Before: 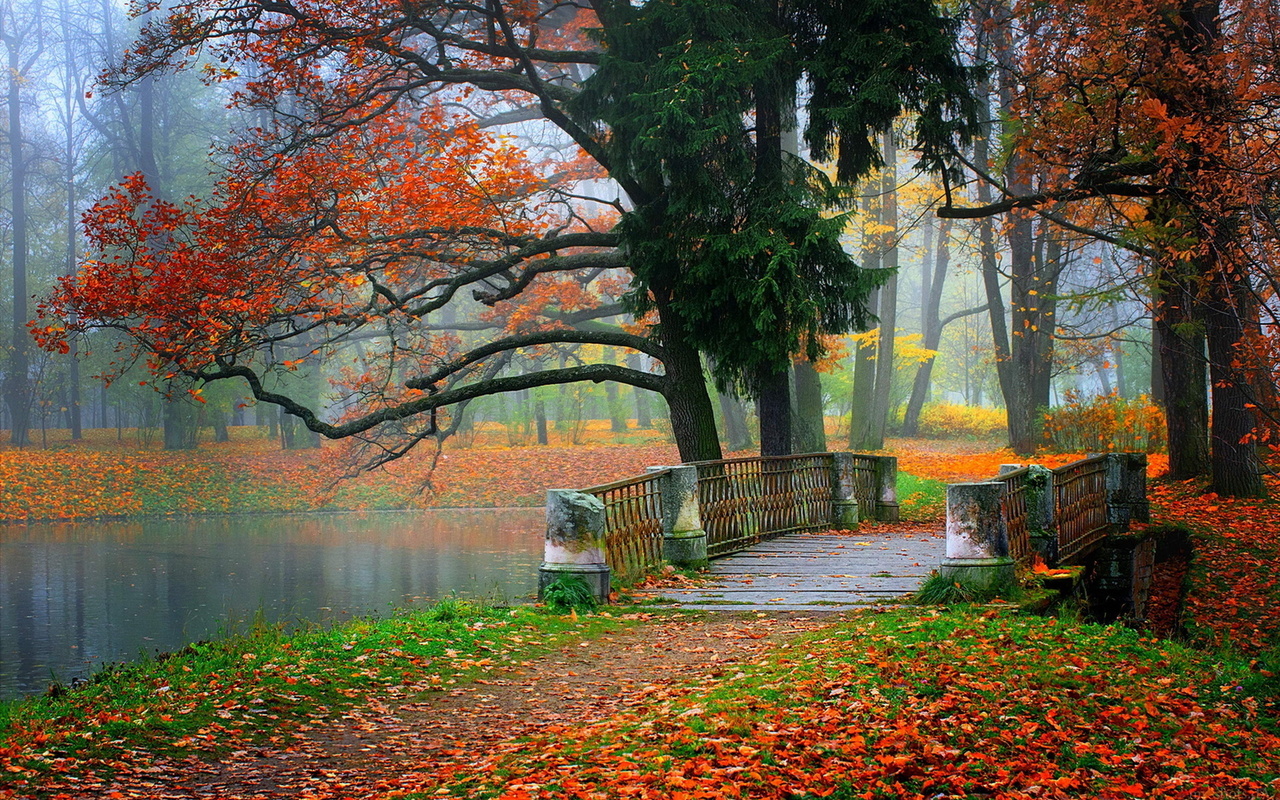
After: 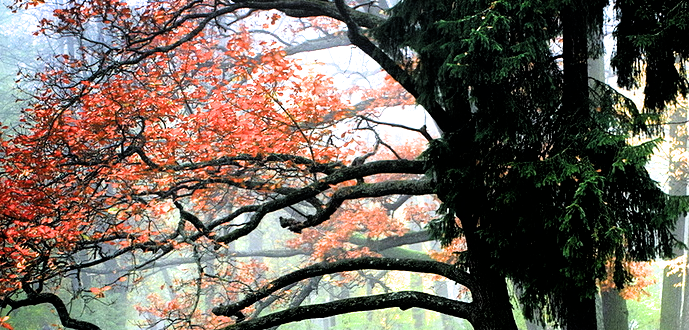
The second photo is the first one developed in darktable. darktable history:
filmic rgb: black relative exposure -3.62 EV, white relative exposure 2.16 EV, hardness 3.64
crop: left 15.116%, top 9.158%, right 31.05%, bottom 48.329%
exposure: black level correction 0, exposure 0.694 EV, compensate highlight preservation false
